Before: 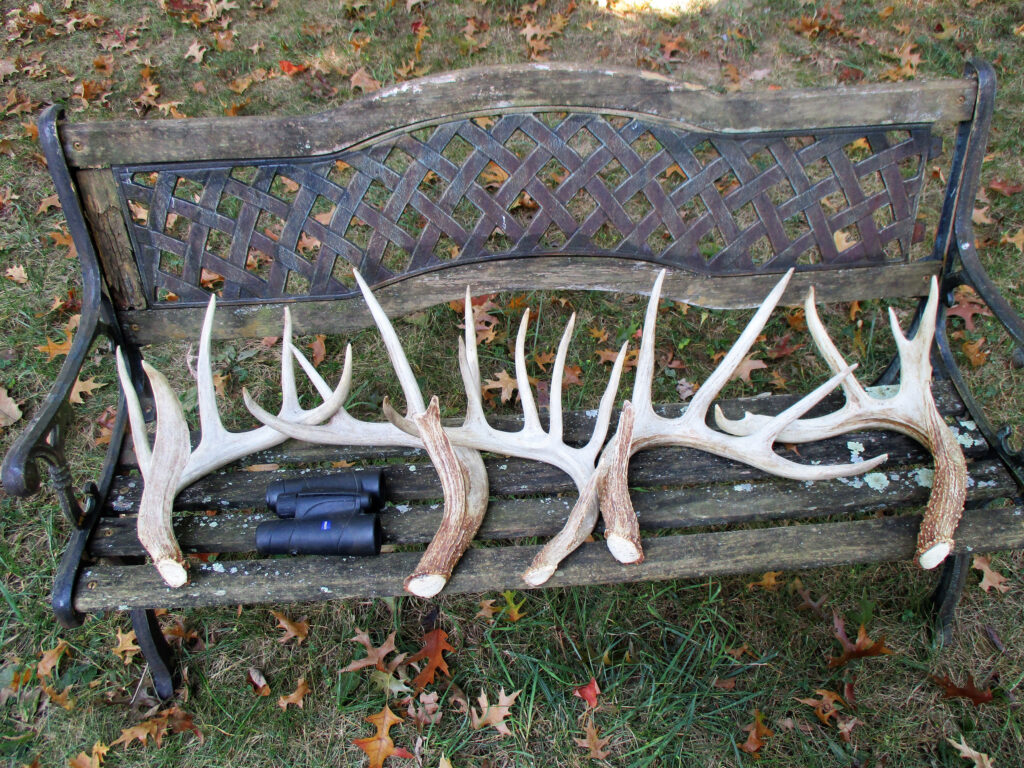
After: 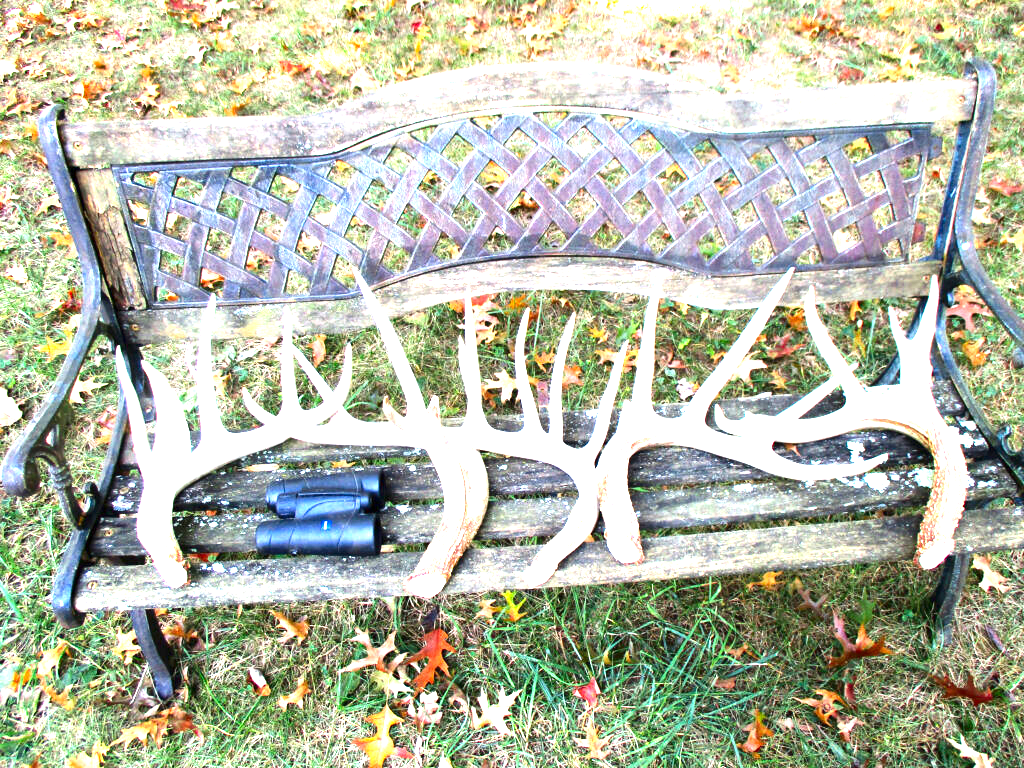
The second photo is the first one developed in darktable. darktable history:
exposure: black level correction 0, exposure 2.327 EV, compensate exposure bias true, compensate highlight preservation false
contrast brightness saturation: contrast 0.12, brightness -0.12, saturation 0.2
